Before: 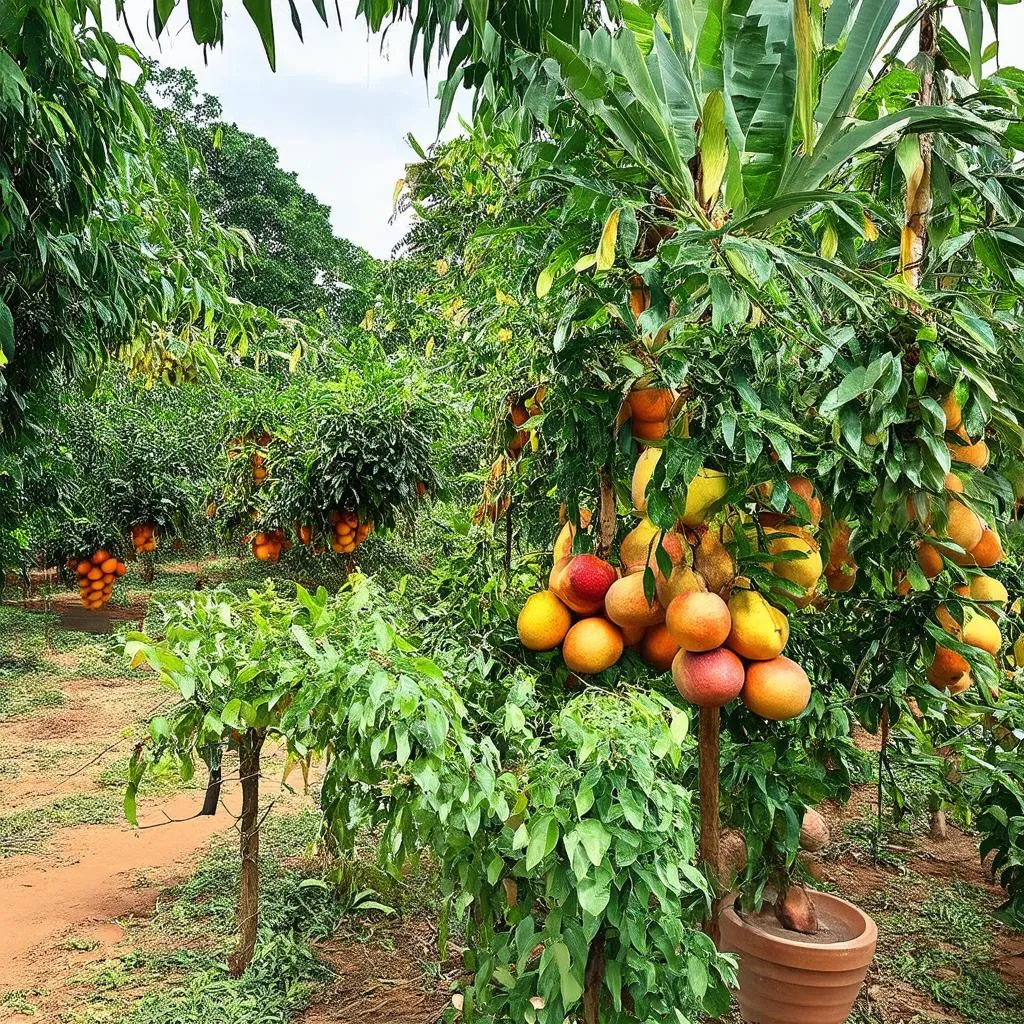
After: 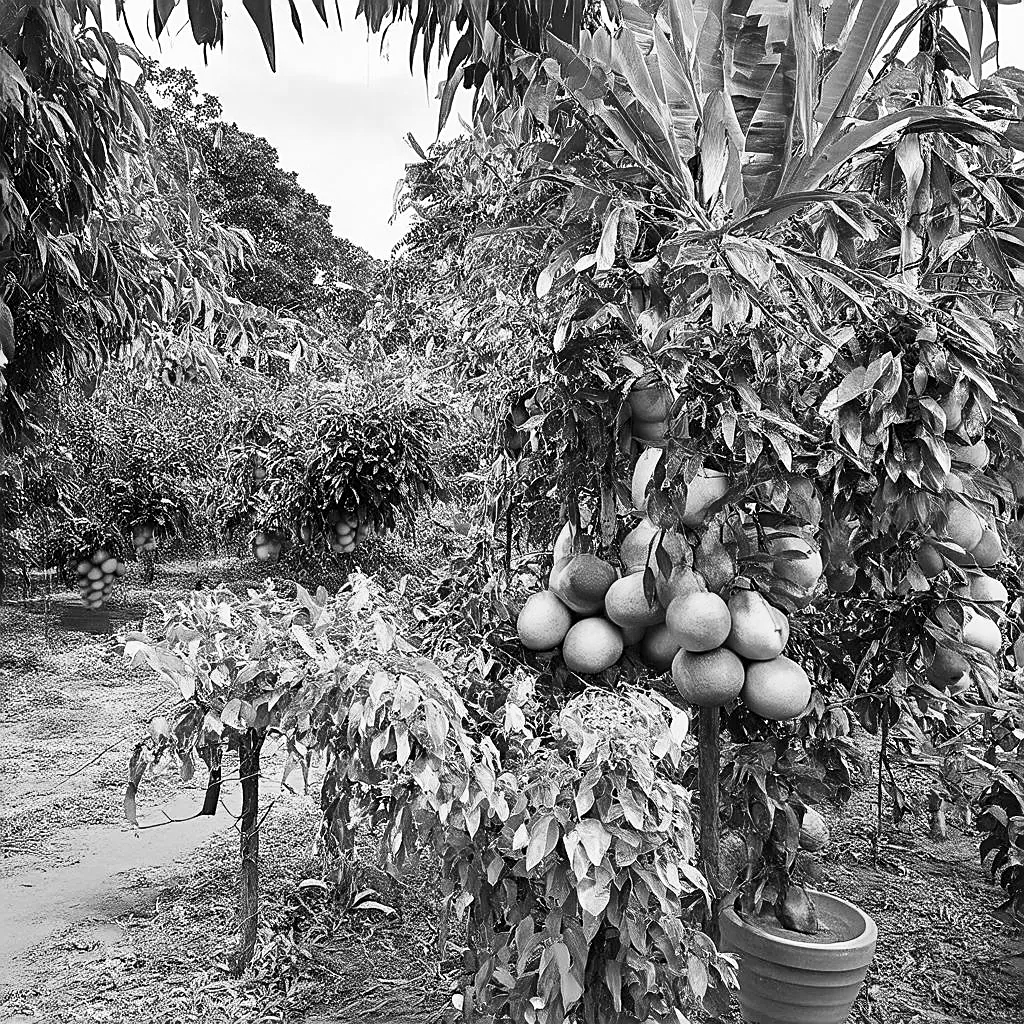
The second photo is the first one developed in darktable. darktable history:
monochrome: a -3.63, b -0.465
contrast brightness saturation: contrast 0.15, brightness -0.01, saturation 0.1
shadows and highlights: low approximation 0.01, soften with gaussian
sharpen: on, module defaults
